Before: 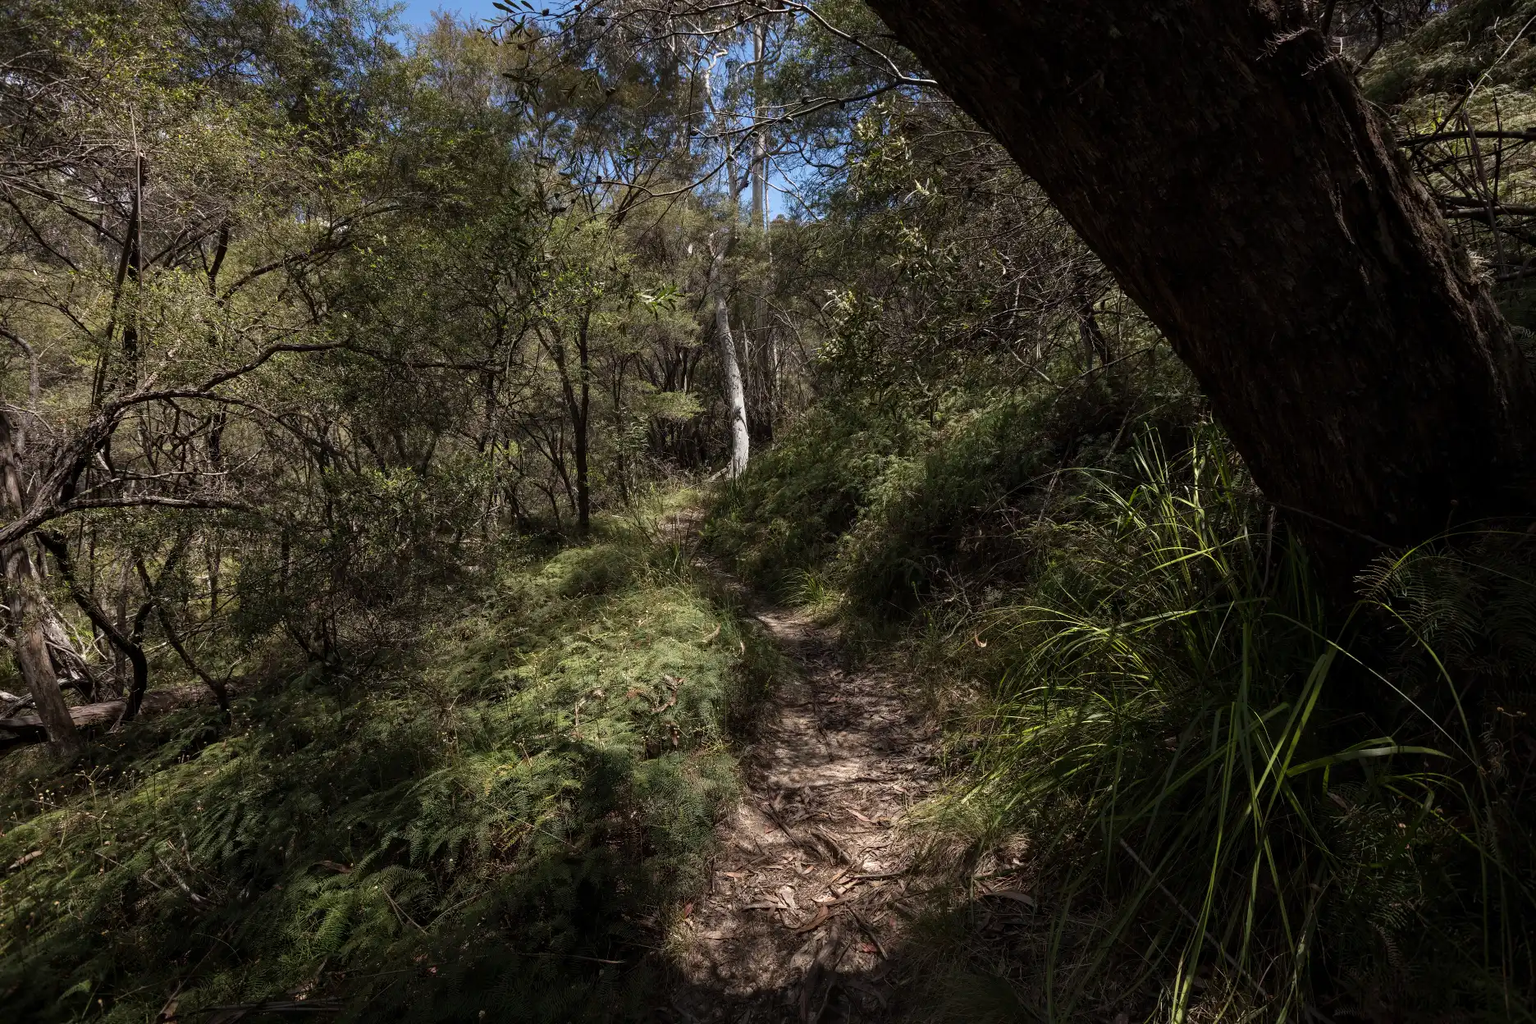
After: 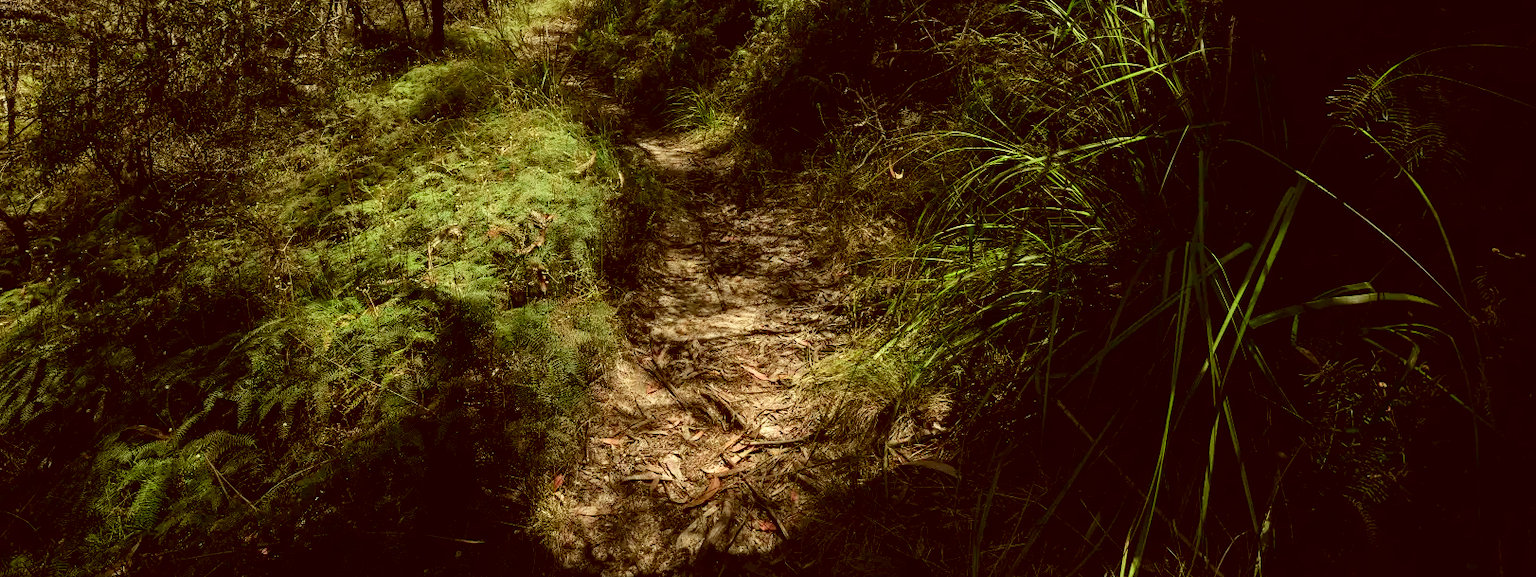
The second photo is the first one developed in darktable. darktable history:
crop and rotate: left 13.306%, top 48.129%, bottom 2.928%
tone curve: curves: ch0 [(0, 0.013) (0.054, 0.018) (0.205, 0.197) (0.289, 0.309) (0.382, 0.437) (0.475, 0.552) (0.666, 0.743) (0.791, 0.85) (1, 0.998)]; ch1 [(0, 0) (0.394, 0.338) (0.449, 0.404) (0.499, 0.498) (0.526, 0.528) (0.543, 0.564) (0.589, 0.633) (0.66, 0.687) (0.783, 0.804) (1, 1)]; ch2 [(0, 0) (0.304, 0.31) (0.403, 0.399) (0.441, 0.421) (0.474, 0.466) (0.498, 0.496) (0.524, 0.538) (0.555, 0.584) (0.633, 0.665) (0.7, 0.711) (1, 1)], color space Lab, independent channels, preserve colors none
color correction: highlights a* -5.3, highlights b* 9.8, shadows a* 9.8, shadows b* 24.26
